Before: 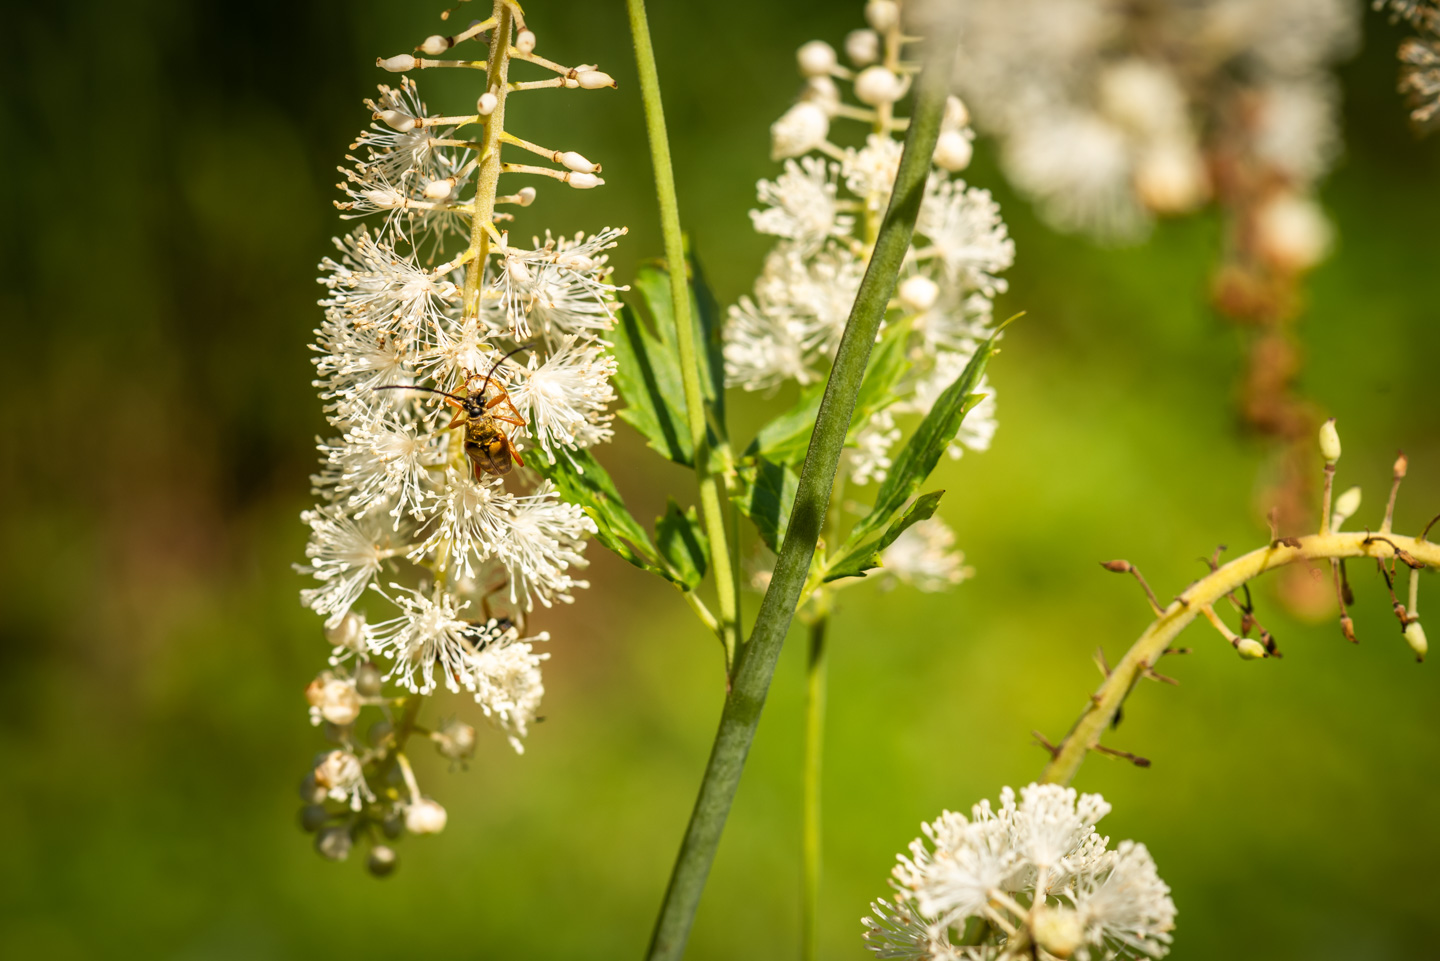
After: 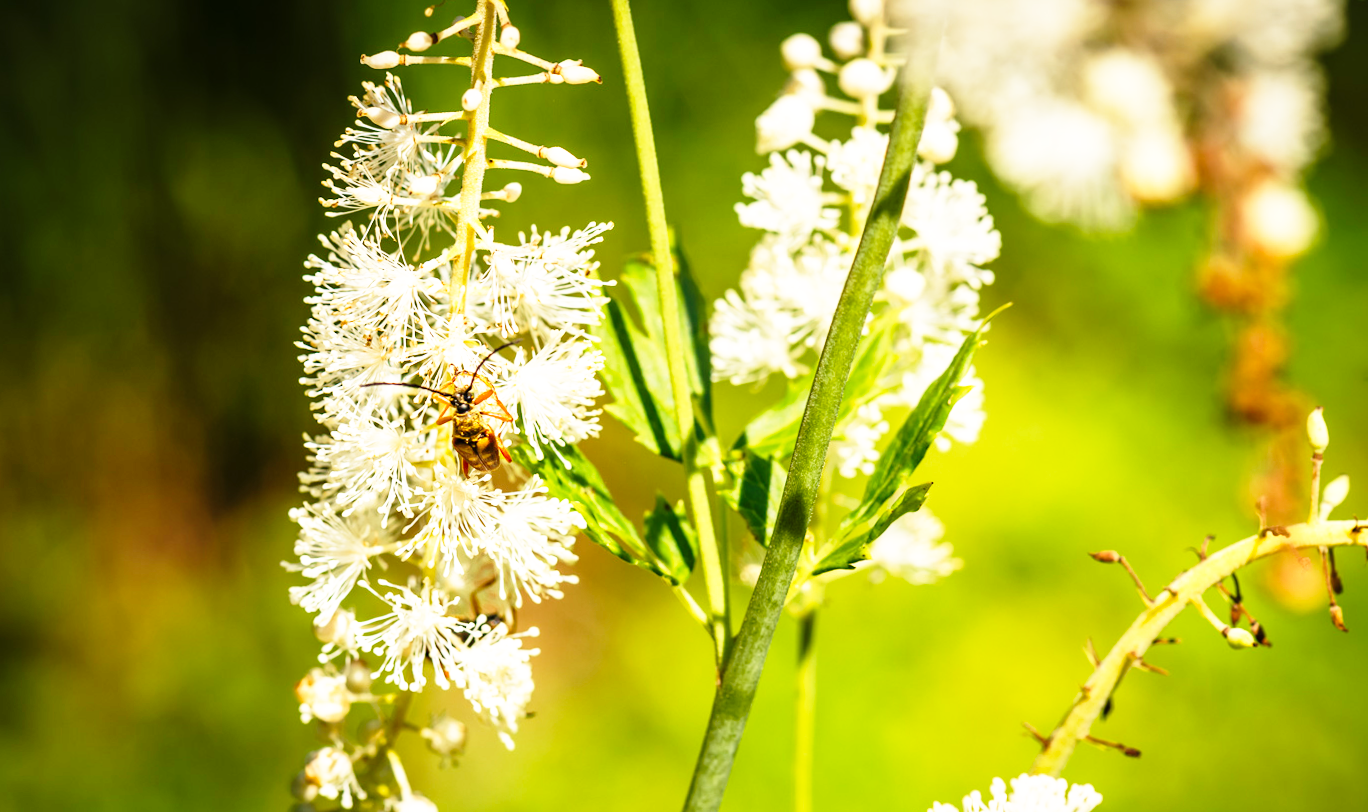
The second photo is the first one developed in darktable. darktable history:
crop and rotate: angle 0.499°, left 0.22%, right 3.538%, bottom 14.318%
base curve: curves: ch0 [(0, 0) (0.026, 0.03) (0.109, 0.232) (0.351, 0.748) (0.669, 0.968) (1, 1)], preserve colors none
